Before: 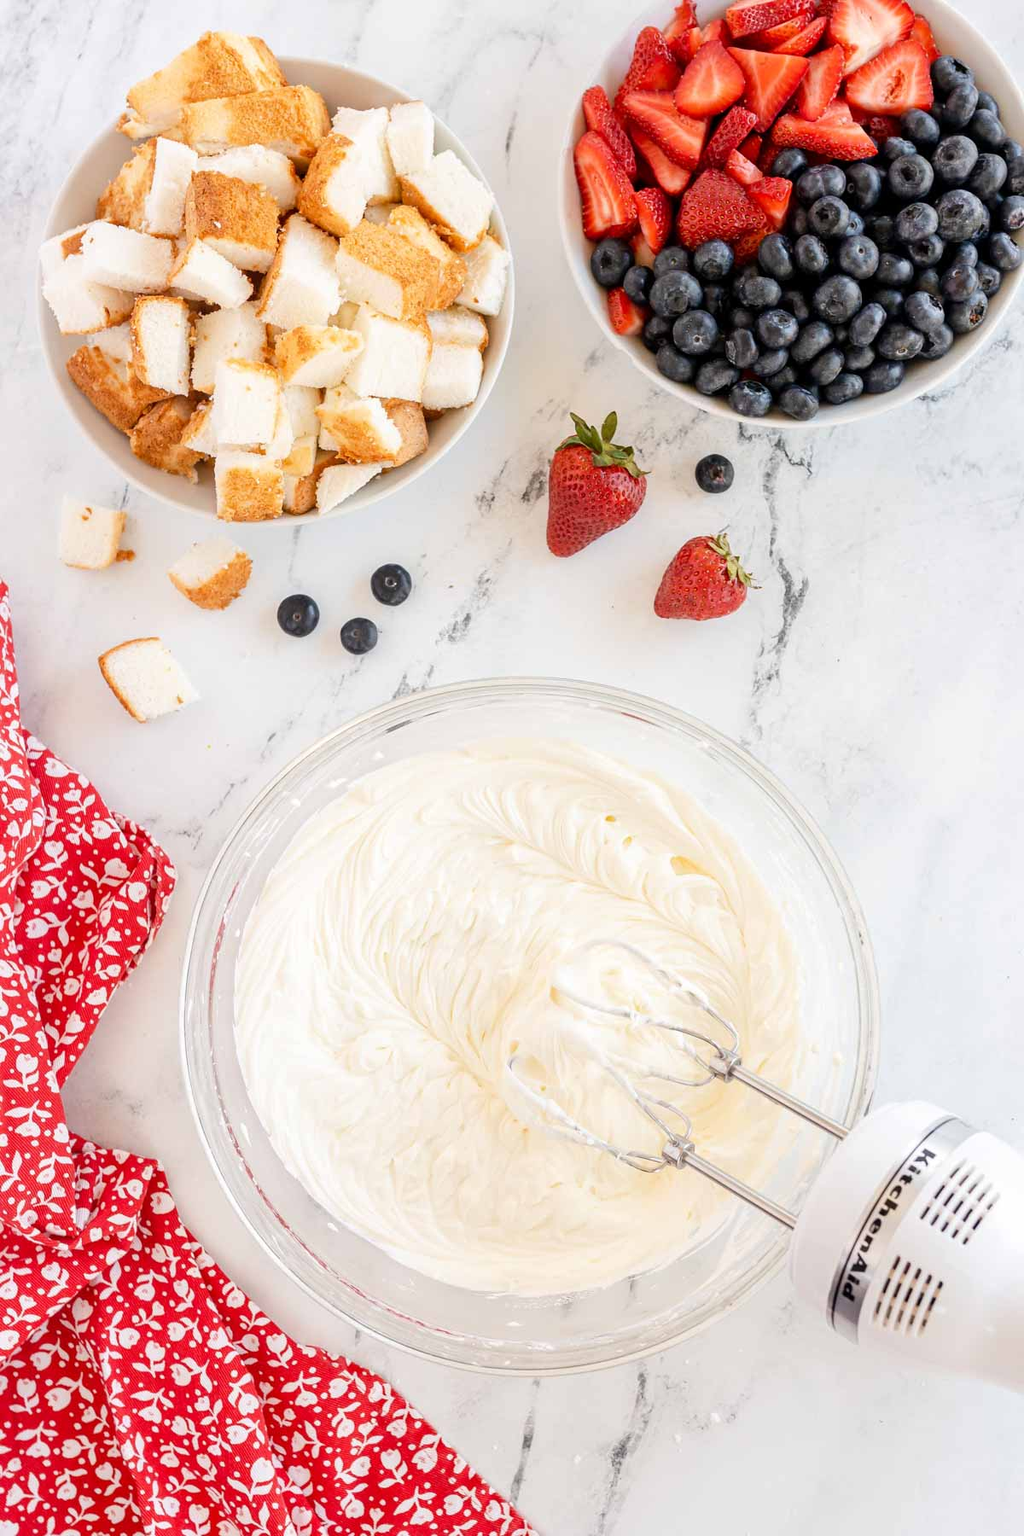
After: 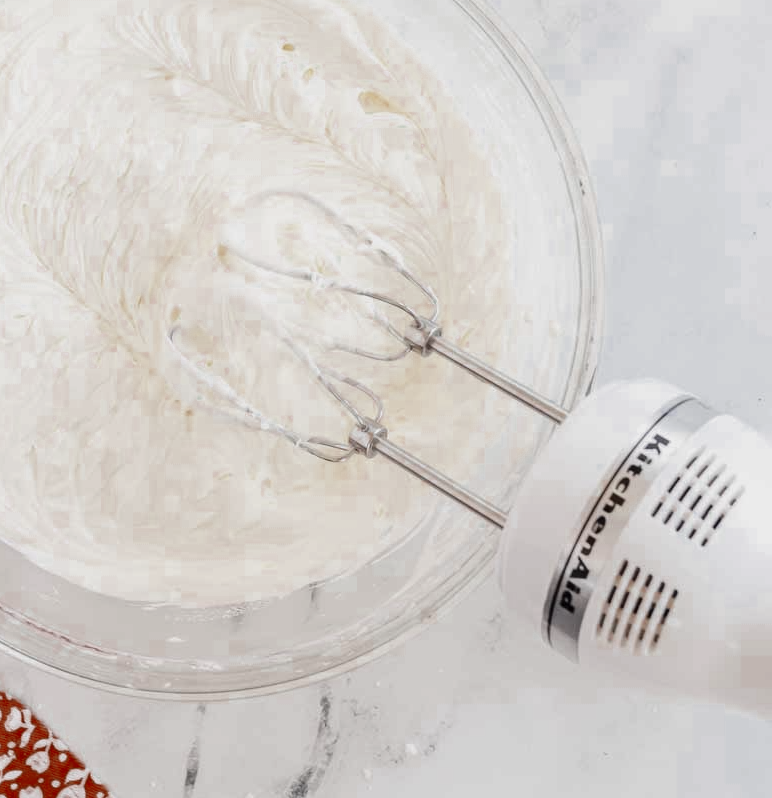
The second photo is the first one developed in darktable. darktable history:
color zones: curves: ch0 [(0, 0.5) (0.125, 0.4) (0.25, 0.5) (0.375, 0.4) (0.5, 0.4) (0.625, 0.35) (0.75, 0.35) (0.875, 0.5)]; ch1 [(0, 0.35) (0.125, 0.45) (0.25, 0.35) (0.375, 0.35) (0.5, 0.35) (0.625, 0.35) (0.75, 0.45) (0.875, 0.35)]; ch2 [(0, 0.6) (0.125, 0.5) (0.25, 0.5) (0.375, 0.6) (0.5, 0.6) (0.625, 0.5) (0.75, 0.5) (0.875, 0.5)], mix 100.34%
crop and rotate: left 35.631%, top 50.703%, bottom 4.924%
tone equalizer: -8 EV 0.241 EV, -7 EV 0.423 EV, -6 EV 0.422 EV, -5 EV 0.268 EV, -3 EV -0.258 EV, -2 EV -0.429 EV, -1 EV -0.398 EV, +0 EV -0.254 EV
